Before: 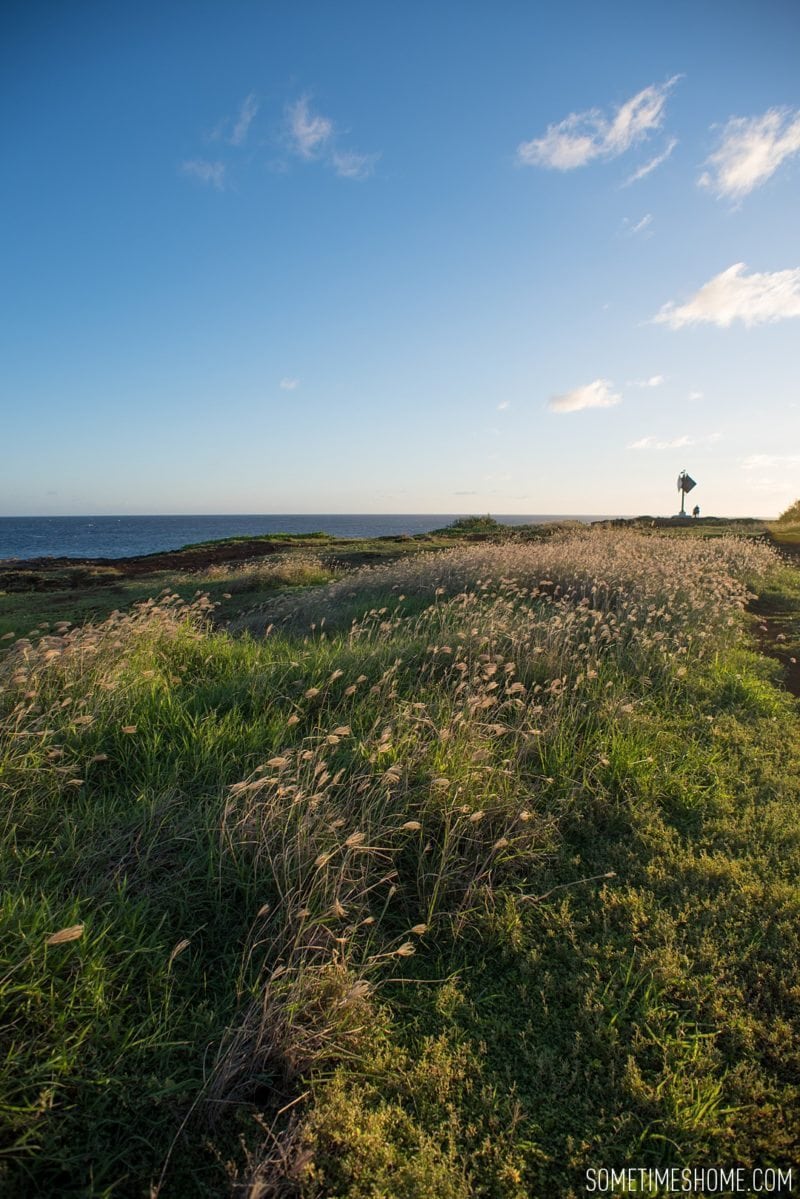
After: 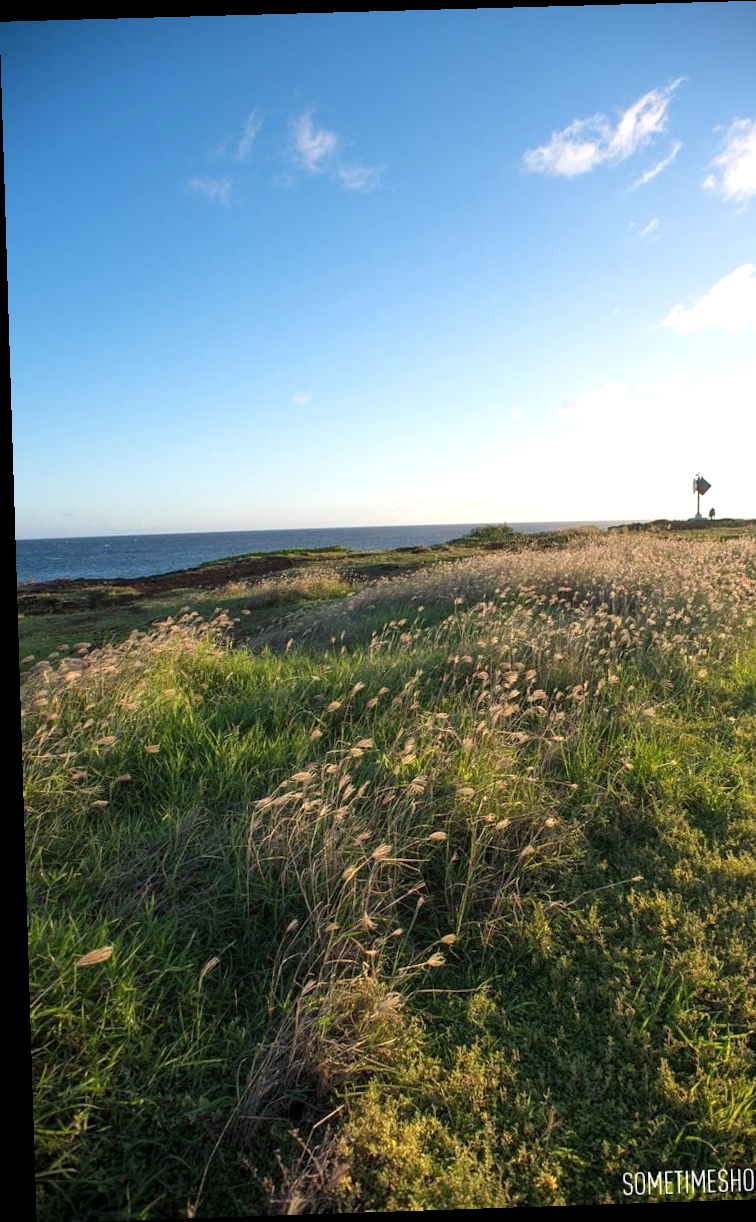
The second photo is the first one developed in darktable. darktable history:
exposure: exposure 0.556 EV, compensate highlight preservation false
rotate and perspective: rotation -1.77°, lens shift (horizontal) 0.004, automatic cropping off
crop: right 9.509%, bottom 0.031%
